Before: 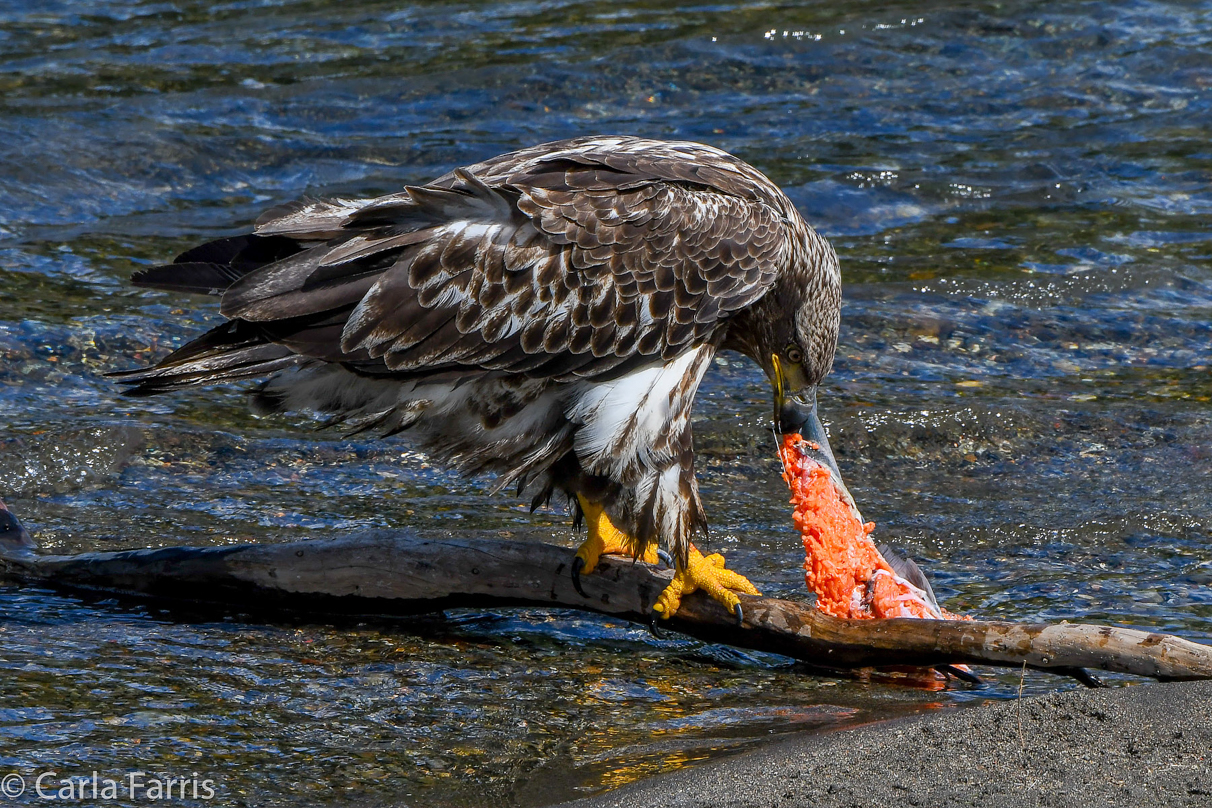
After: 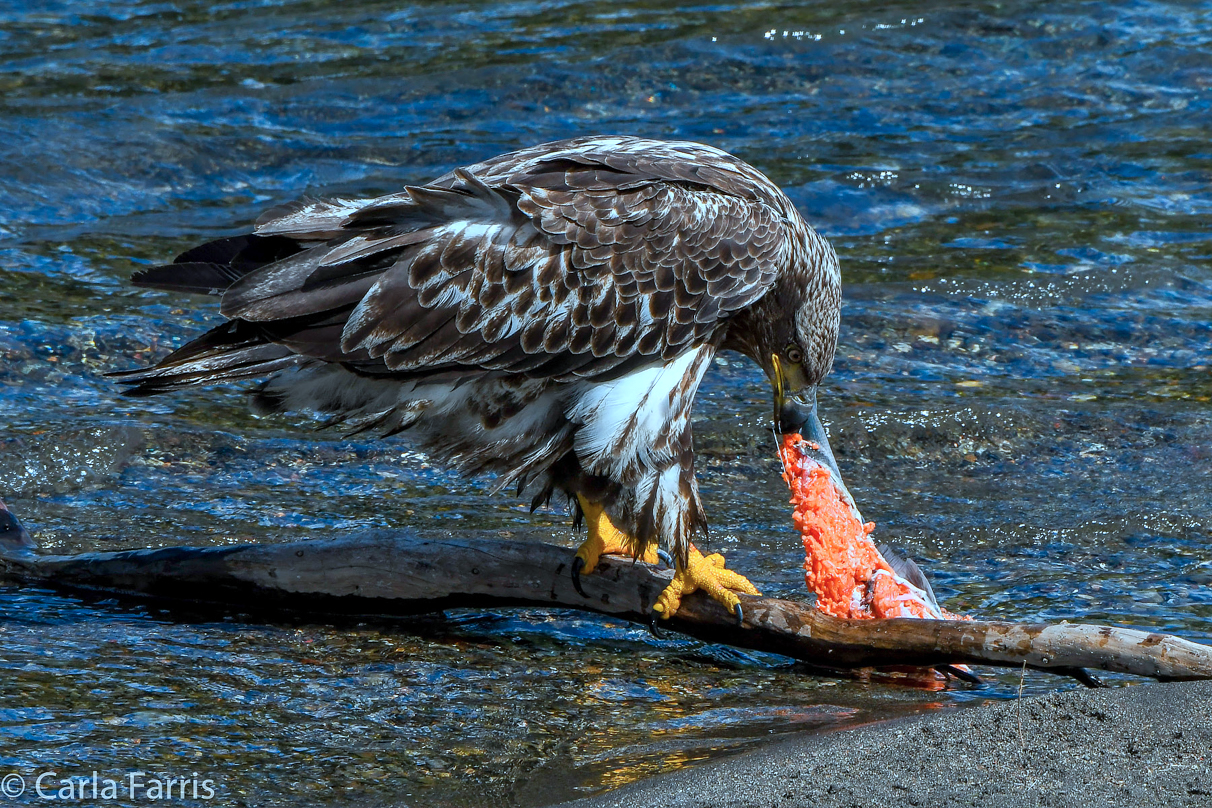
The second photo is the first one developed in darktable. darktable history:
exposure: exposure 0.211 EV, compensate highlight preservation false
color correction: highlights a* -10.71, highlights b* -18.87
